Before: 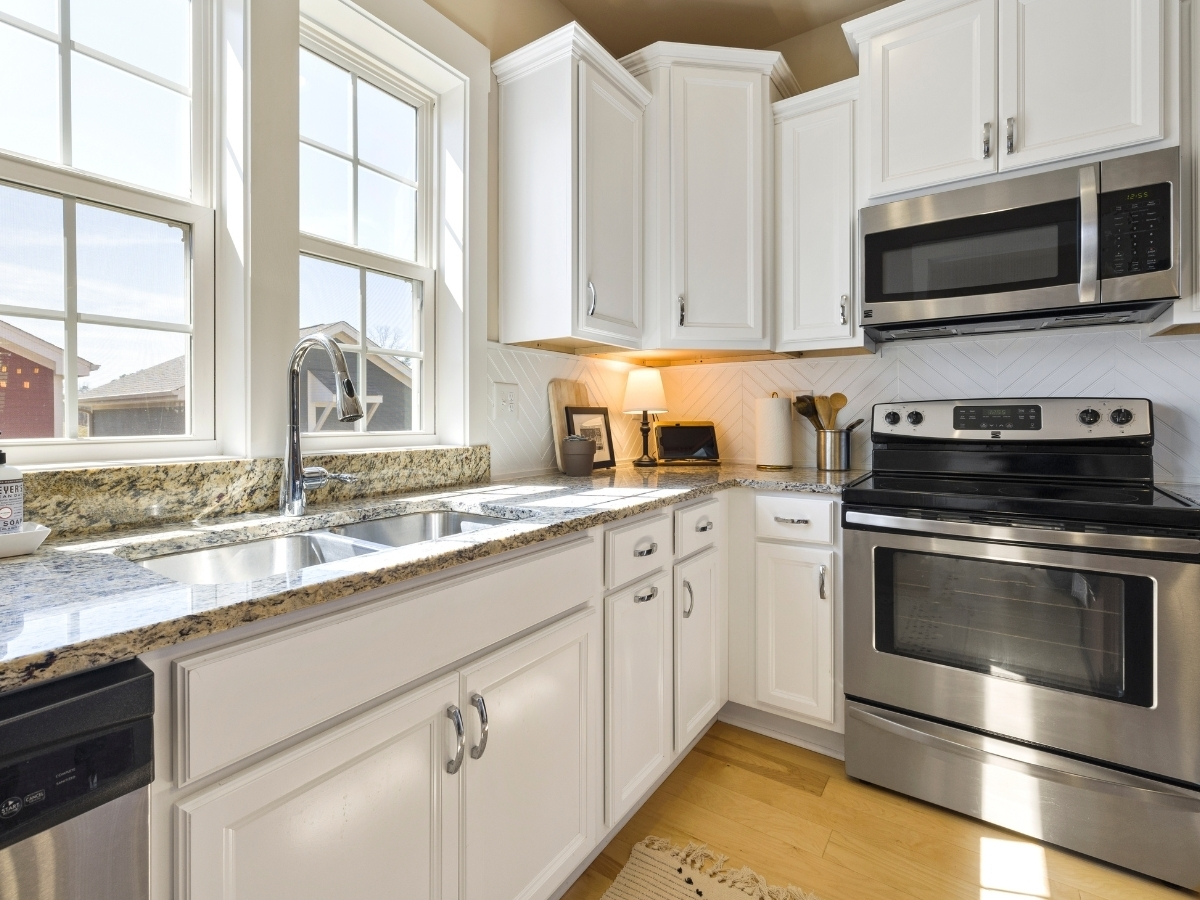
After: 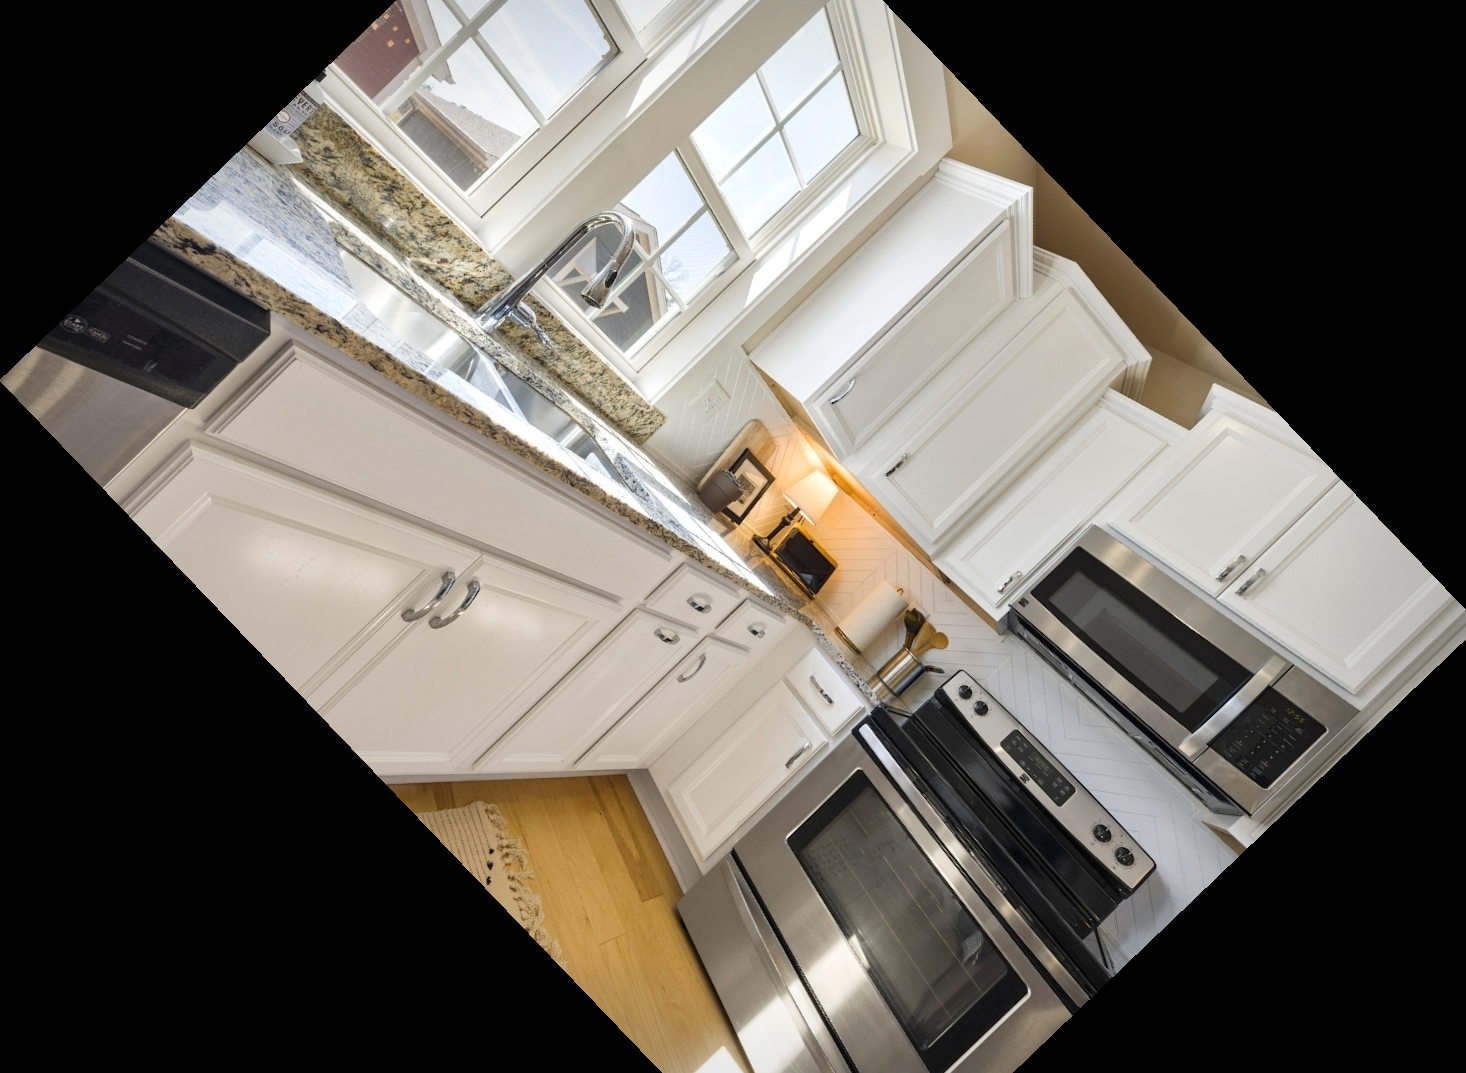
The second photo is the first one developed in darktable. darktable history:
vignetting: automatic ratio true
crop and rotate: angle -46.26°, top 16.234%, right 0.912%, bottom 11.704%
